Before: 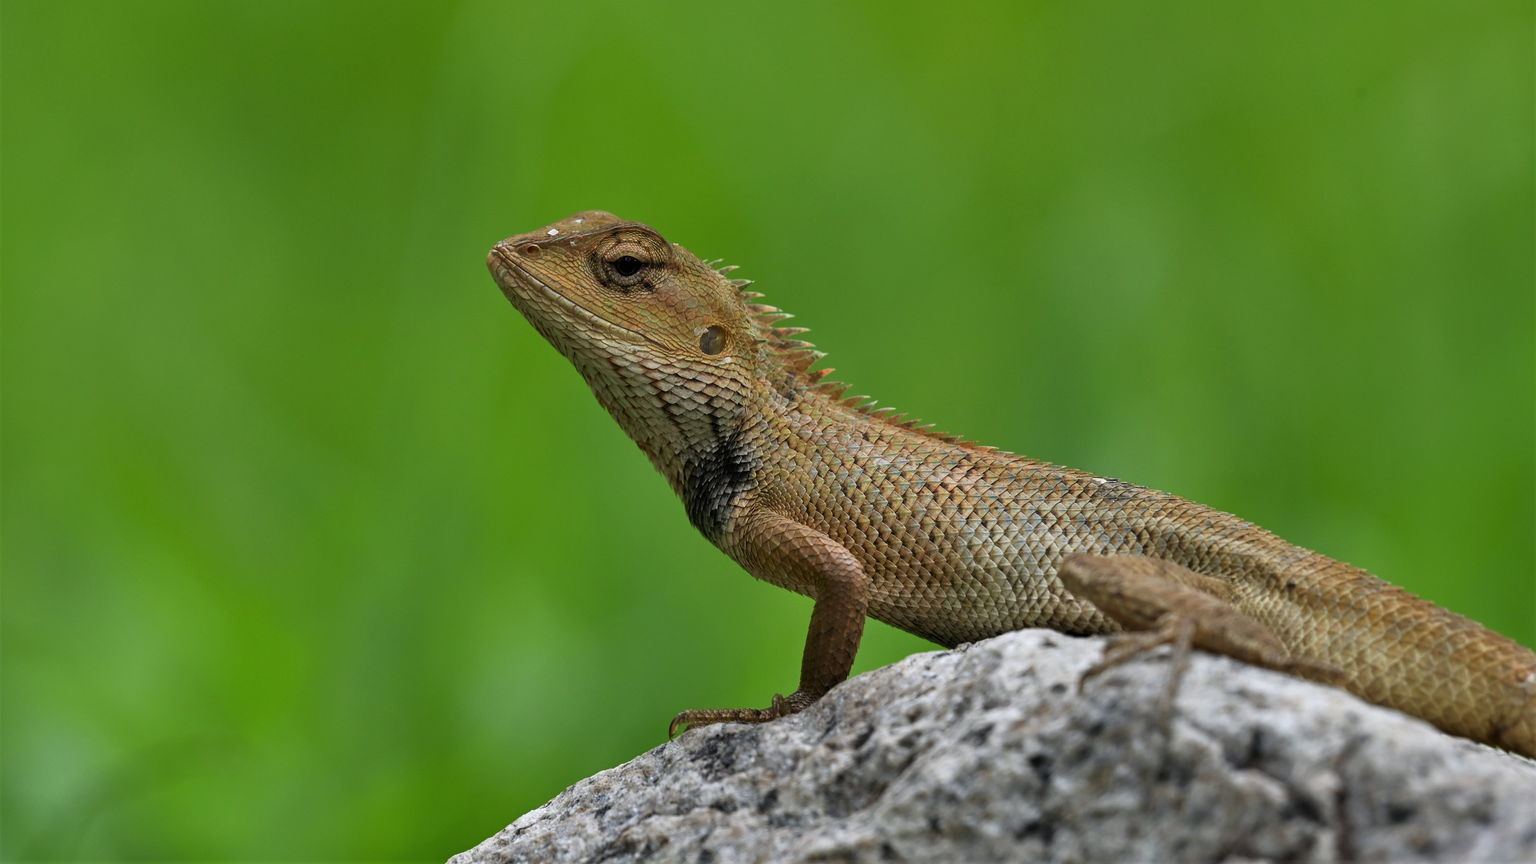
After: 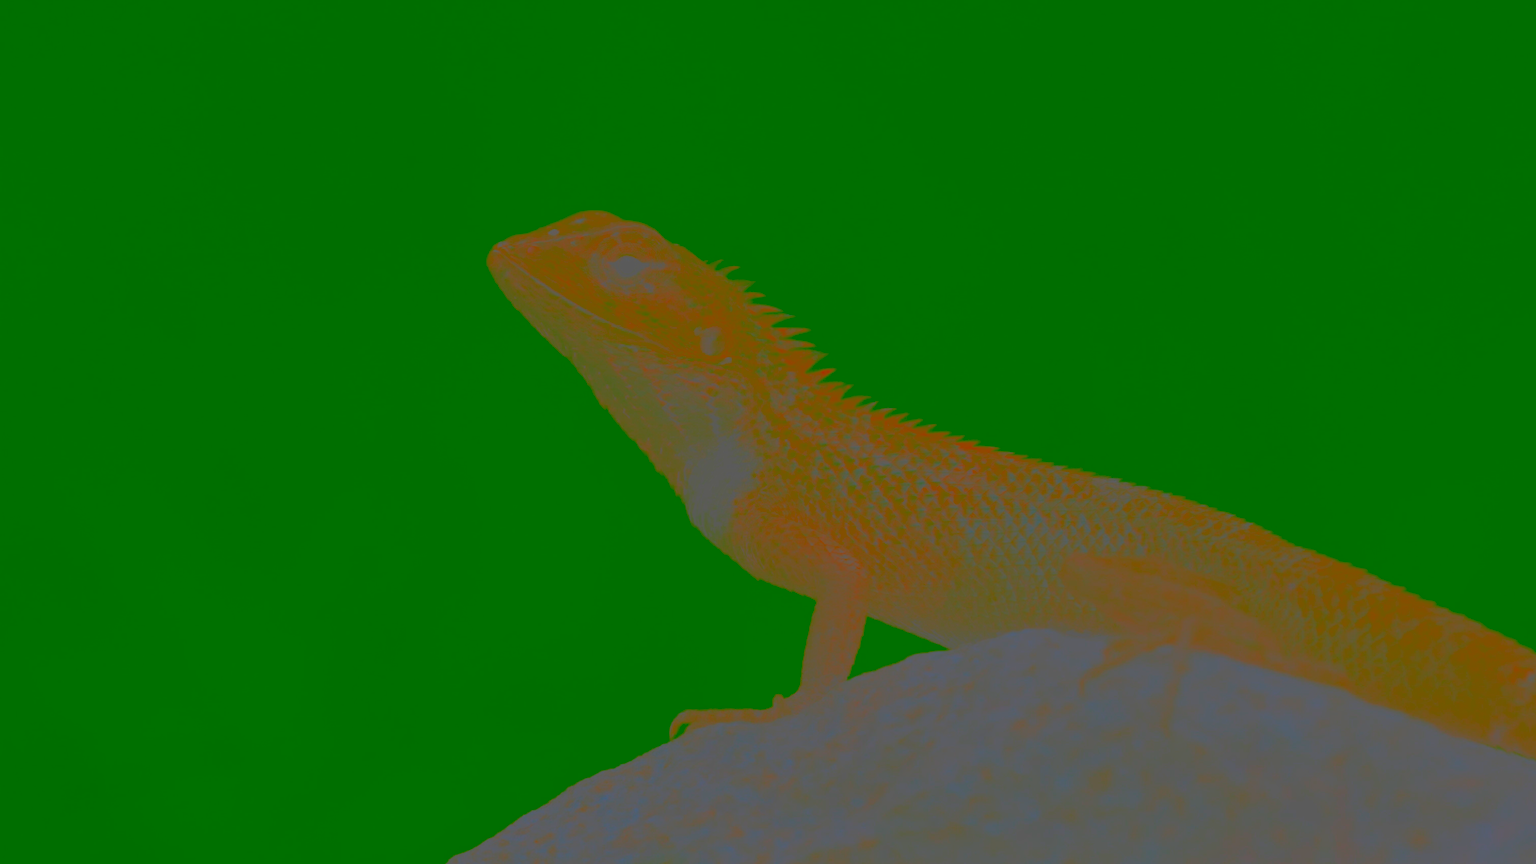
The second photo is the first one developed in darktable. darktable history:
sharpen: radius 1.393, amount 1.252, threshold 0.692
contrast brightness saturation: contrast -0.986, brightness -0.176, saturation 0.74
